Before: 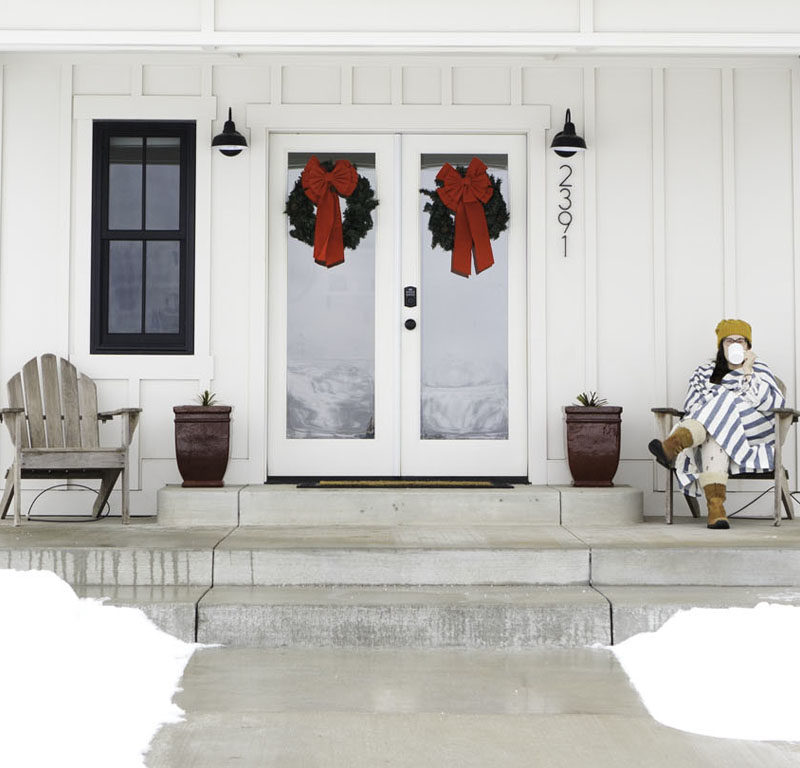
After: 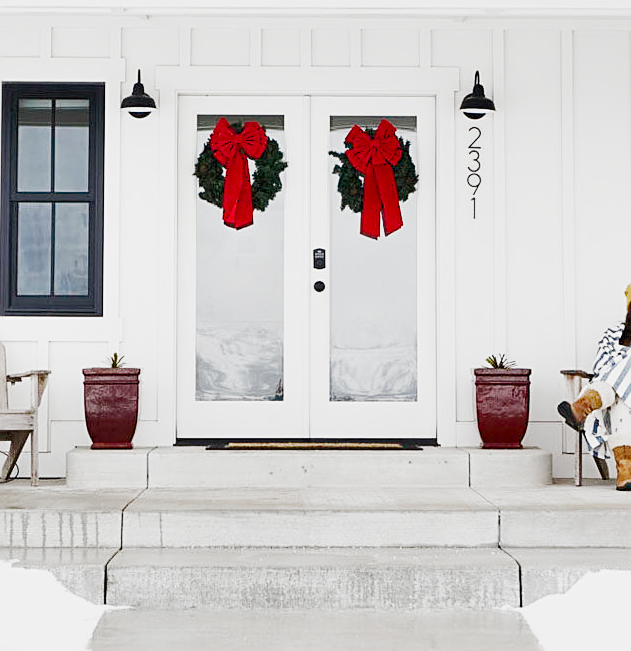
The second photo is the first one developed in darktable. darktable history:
tone equalizer: -8 EV -0.401 EV, -7 EV -0.372 EV, -6 EV -0.345 EV, -5 EV -0.183 EV, -3 EV 0.207 EV, -2 EV 0.334 EV, -1 EV 0.365 EV, +0 EV 0.393 EV
exposure: black level correction 0, exposure 1.106 EV, compensate highlight preservation false
crop: left 11.451%, top 5.01%, right 9.574%, bottom 10.199%
sharpen: on, module defaults
contrast brightness saturation: contrast -0.019, brightness -0.006, saturation 0.026
shadows and highlights: low approximation 0.01, soften with gaussian
filmic rgb: black relative exposure -7.65 EV, white relative exposure 4.56 EV, hardness 3.61, add noise in highlights 0, preserve chrominance no, color science v3 (2019), use custom middle-gray values true, contrast in highlights soft
